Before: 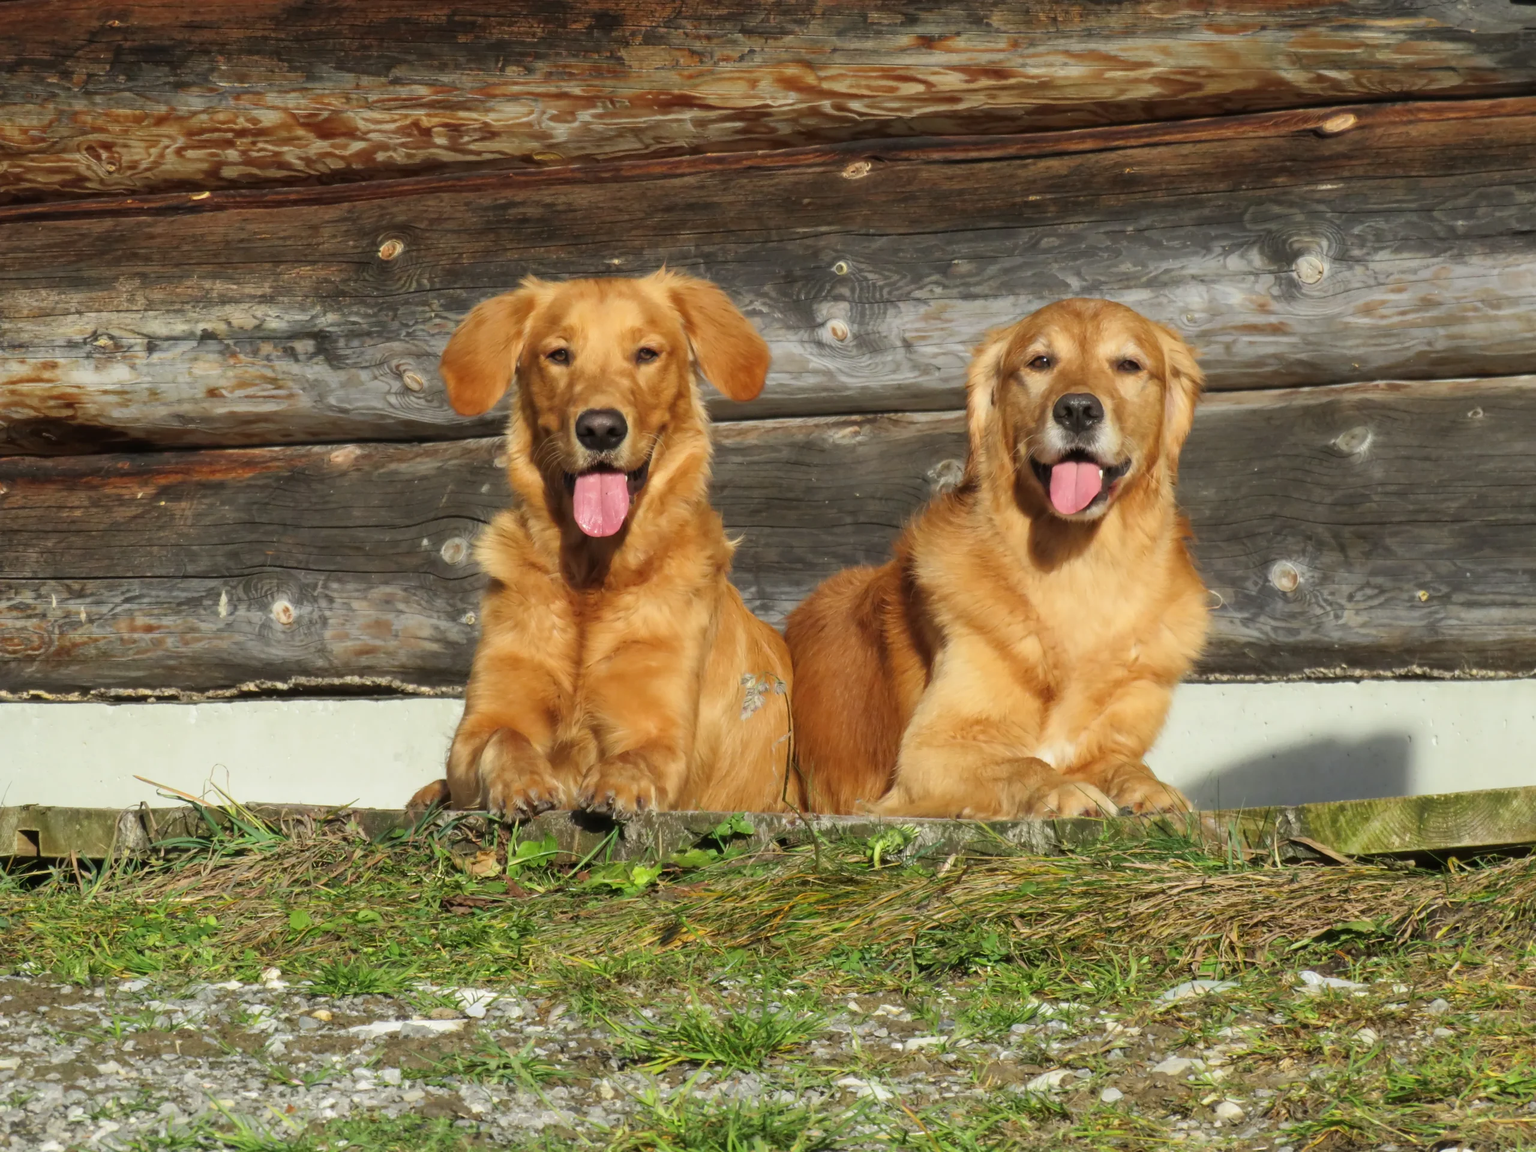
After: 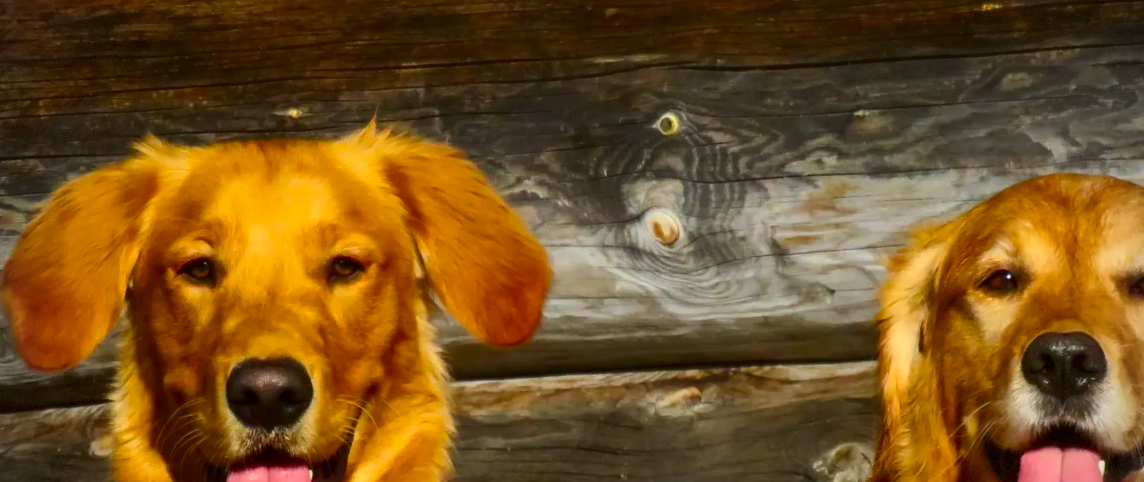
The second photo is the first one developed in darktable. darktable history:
color balance rgb: perceptual saturation grading › global saturation 30%, global vibrance 20%
crop: left 28.64%, top 16.832%, right 26.637%, bottom 58.055%
contrast brightness saturation: contrast 0.19, brightness -0.11, saturation 0.21
vignetting: dithering 8-bit output, unbound false
